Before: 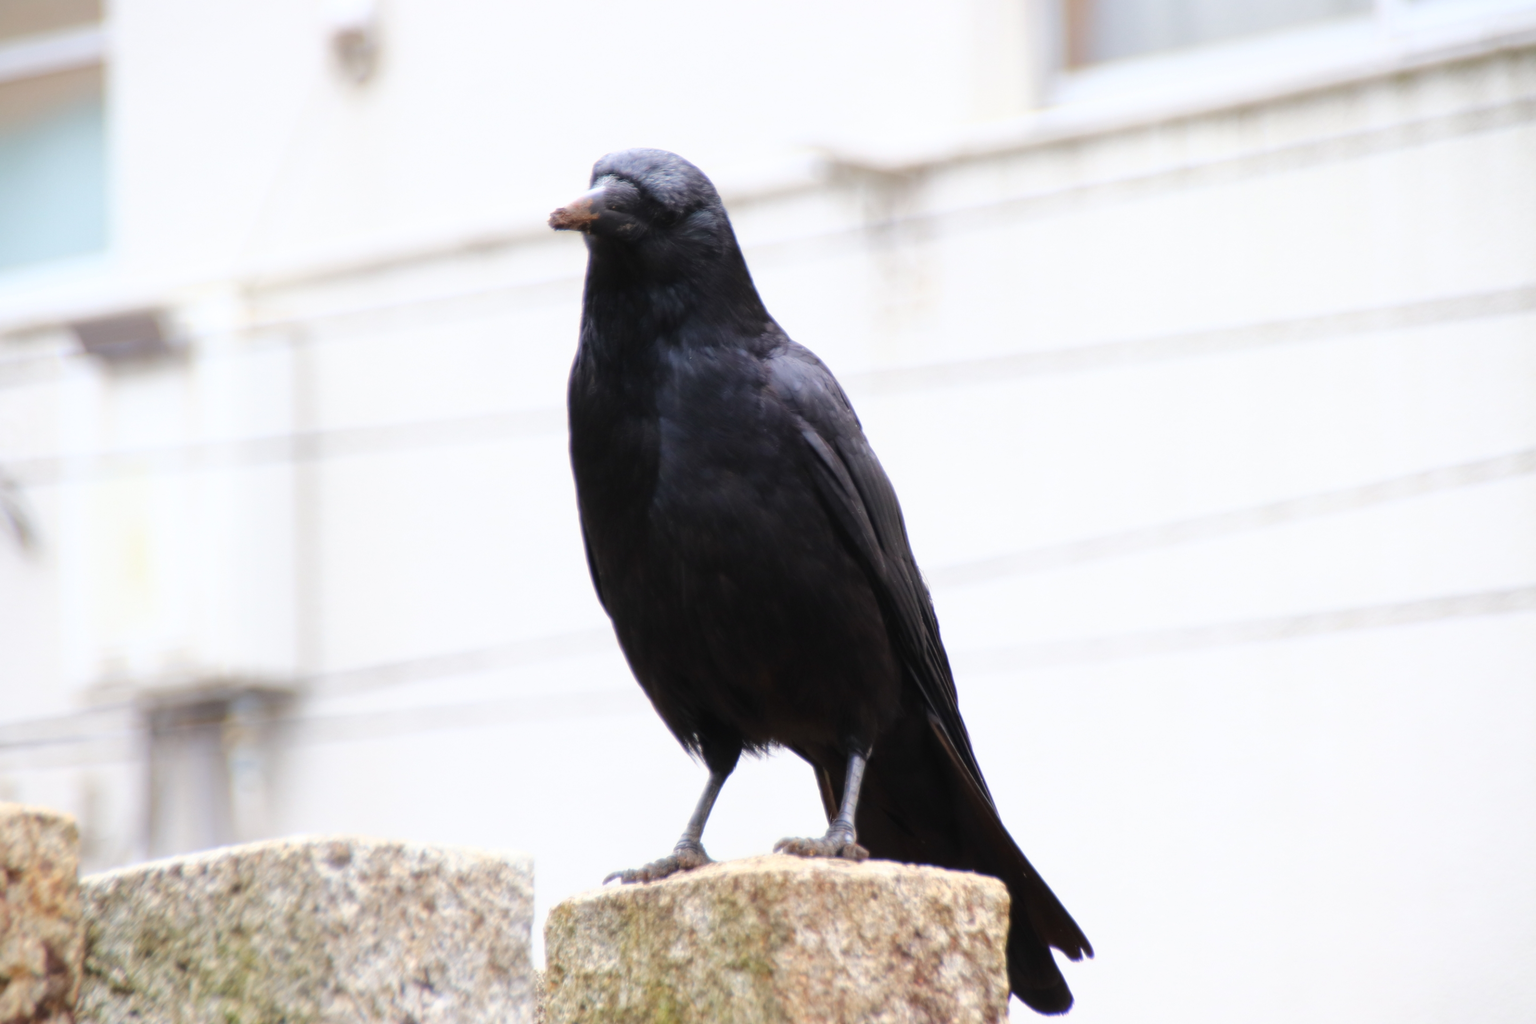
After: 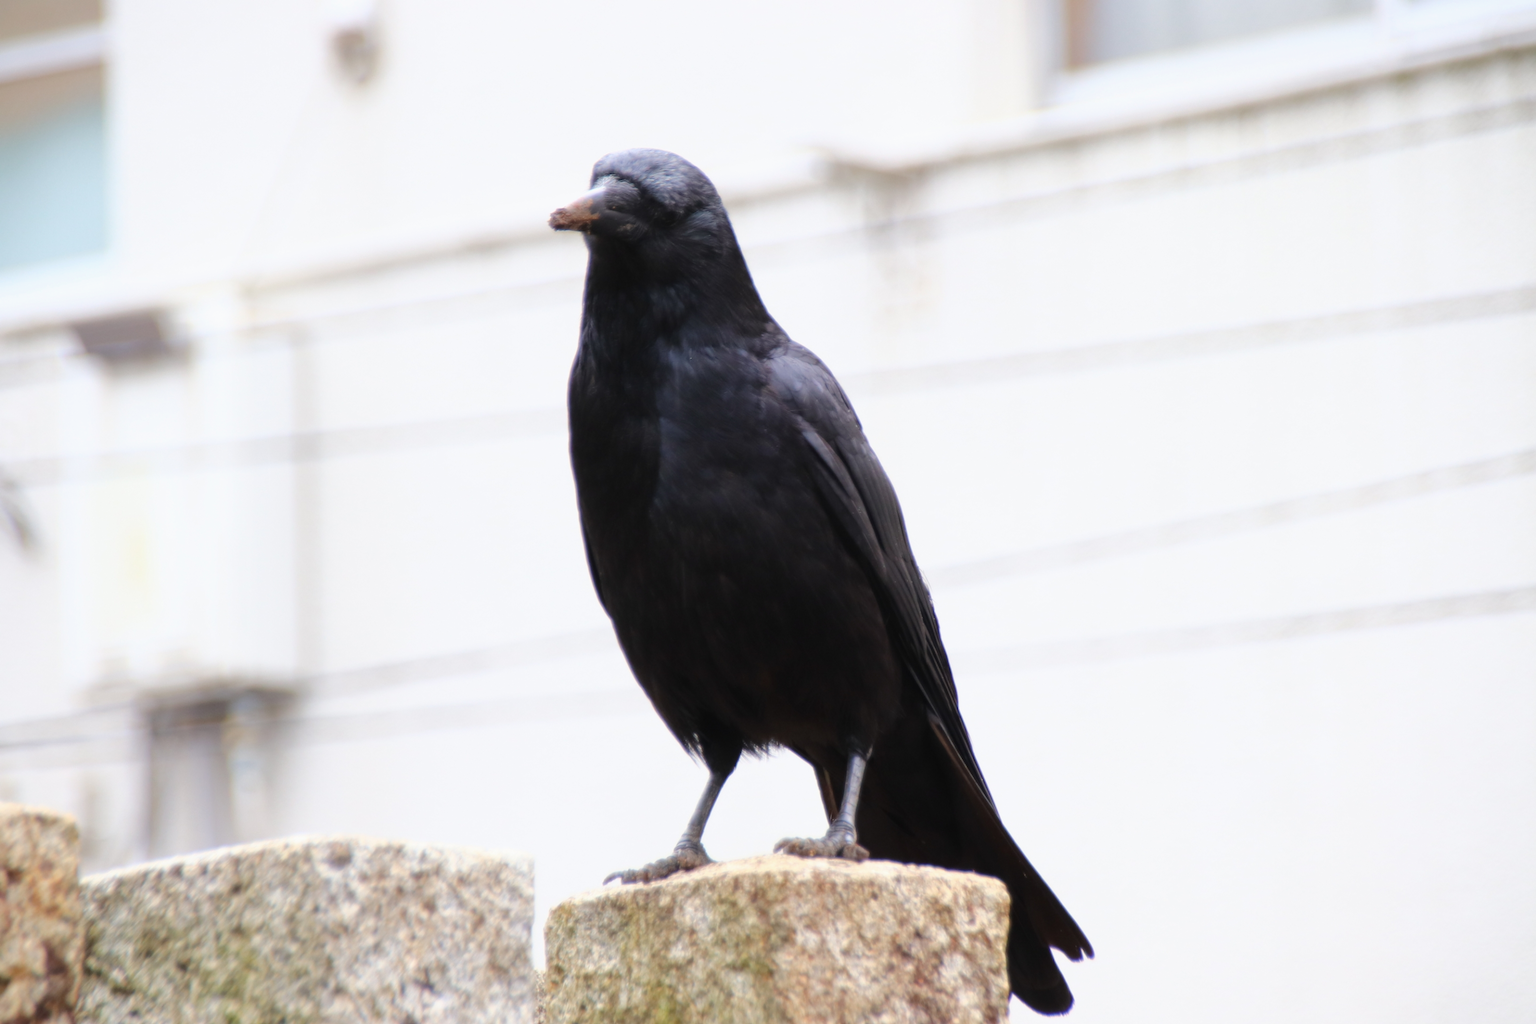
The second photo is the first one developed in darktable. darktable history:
color zones: curves: ch2 [(0, 0.5) (0.143, 0.5) (0.286, 0.489) (0.415, 0.421) (0.571, 0.5) (0.714, 0.5) (0.857, 0.5) (1, 0.5)]
exposure: exposure -0.048 EV, compensate highlight preservation false
